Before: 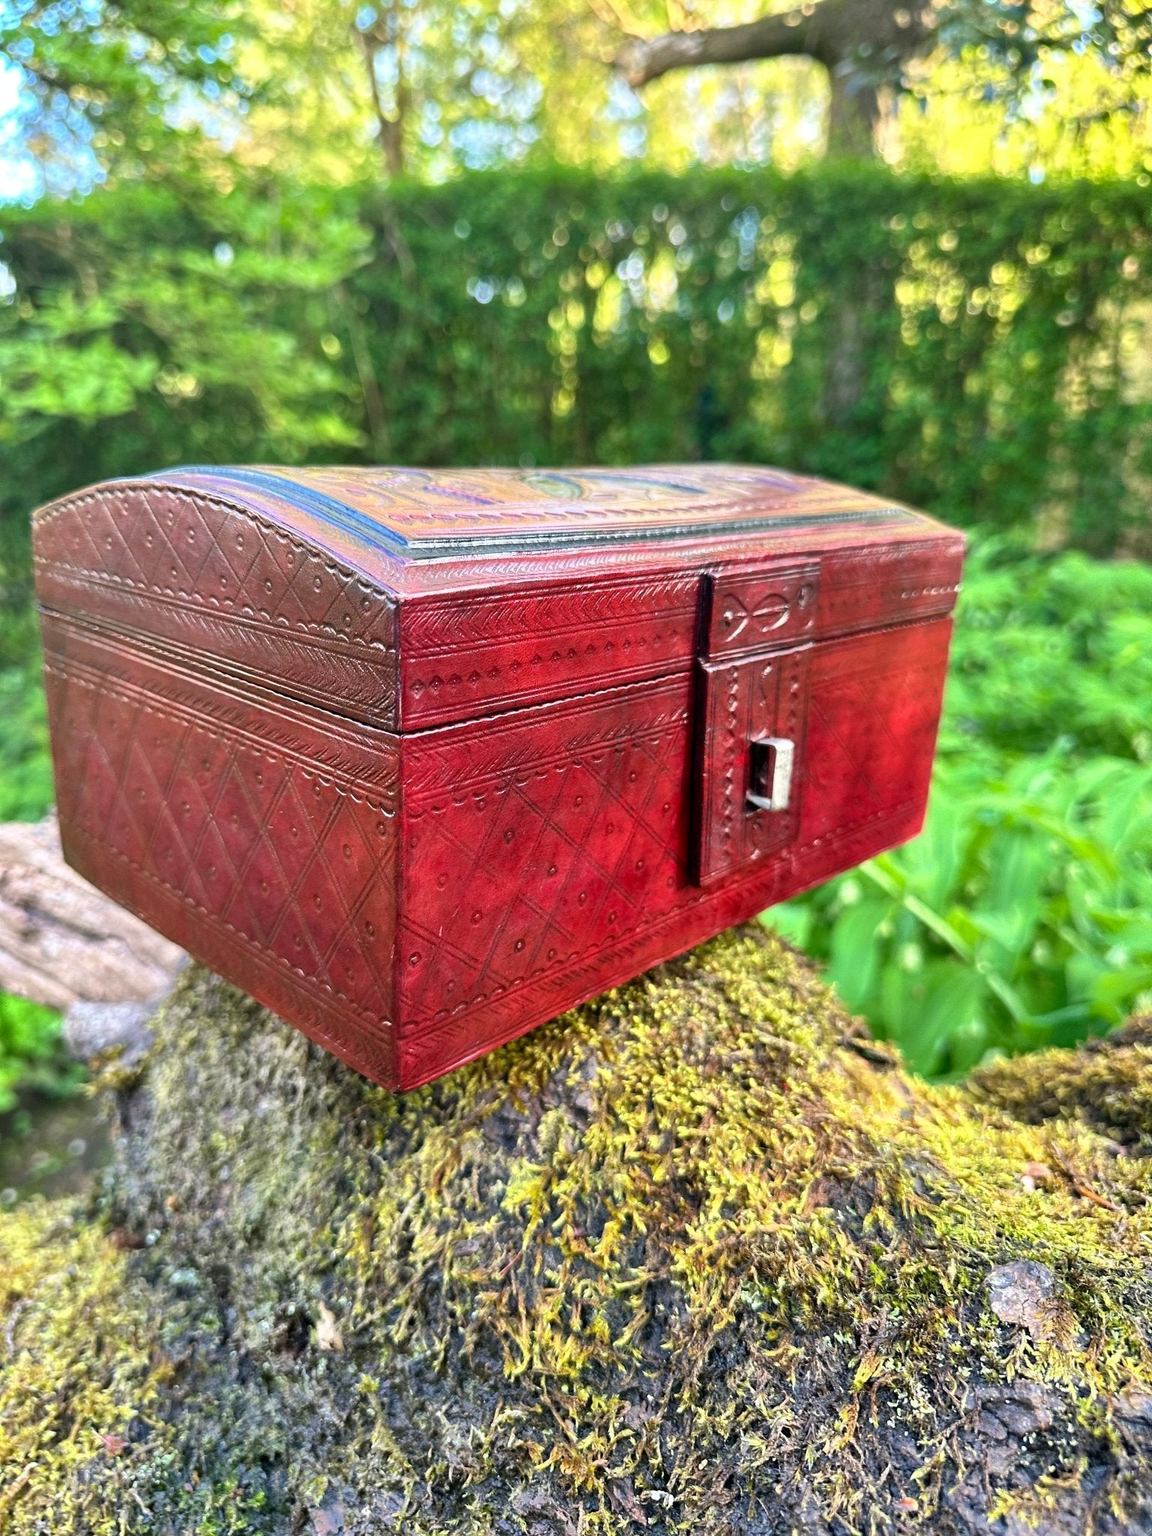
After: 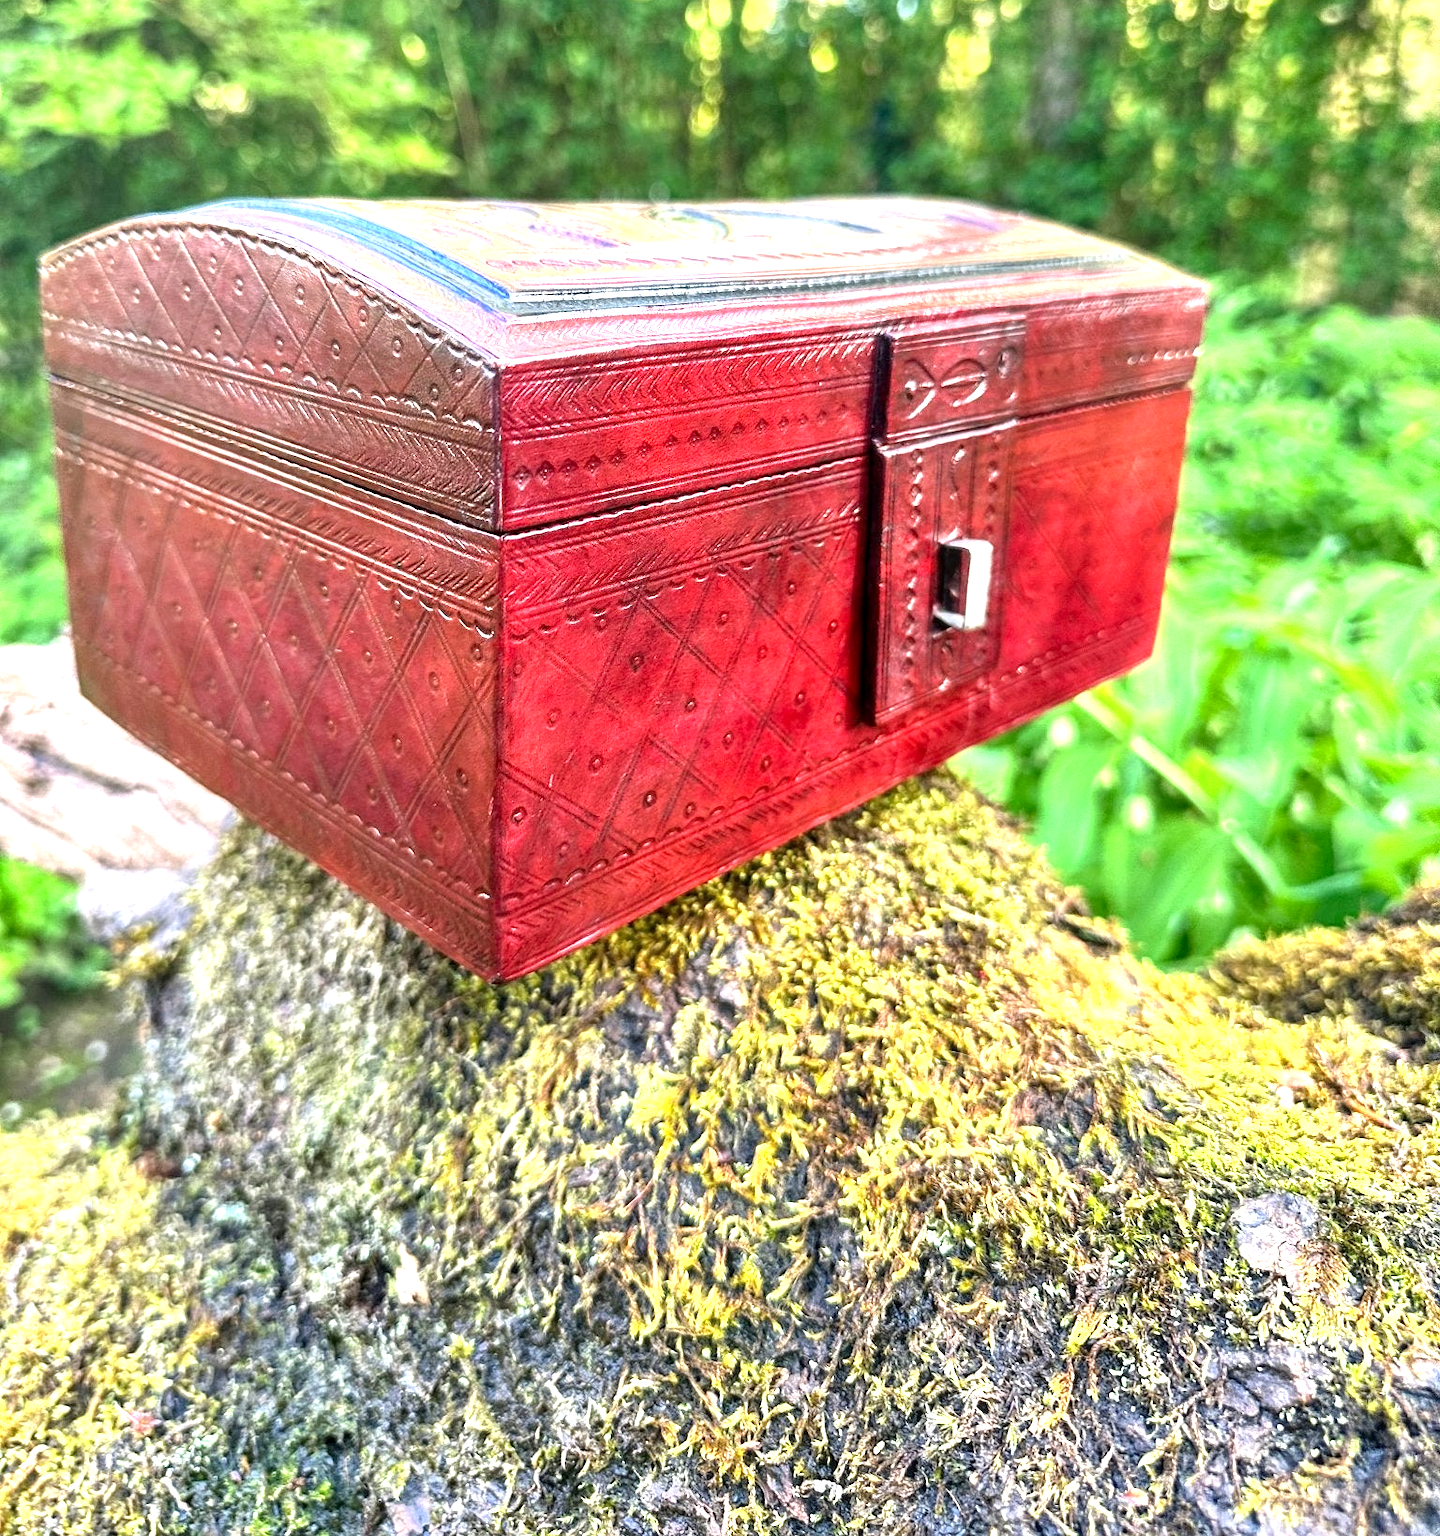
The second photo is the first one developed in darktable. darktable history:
local contrast: on, module defaults
exposure: exposure 0.913 EV, compensate highlight preservation false
crop and rotate: top 20%
